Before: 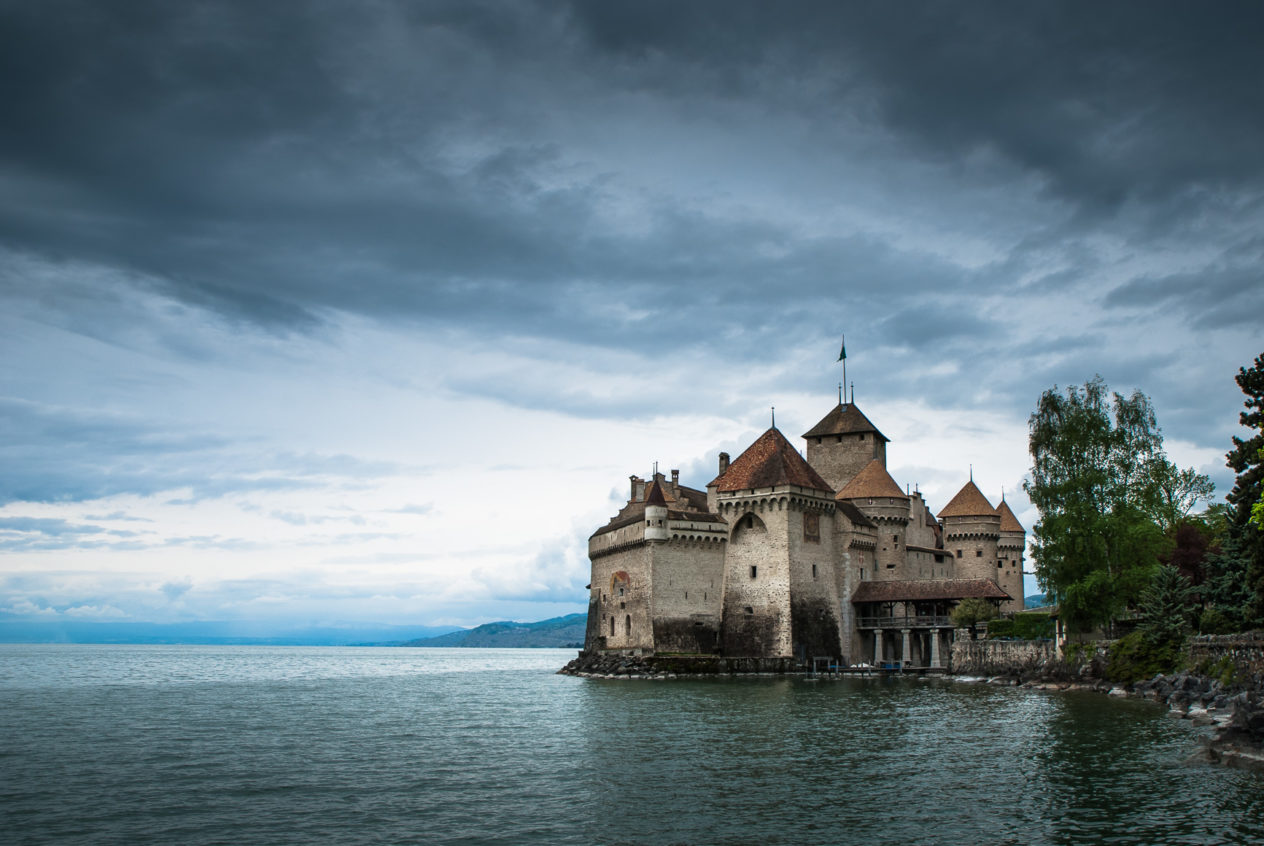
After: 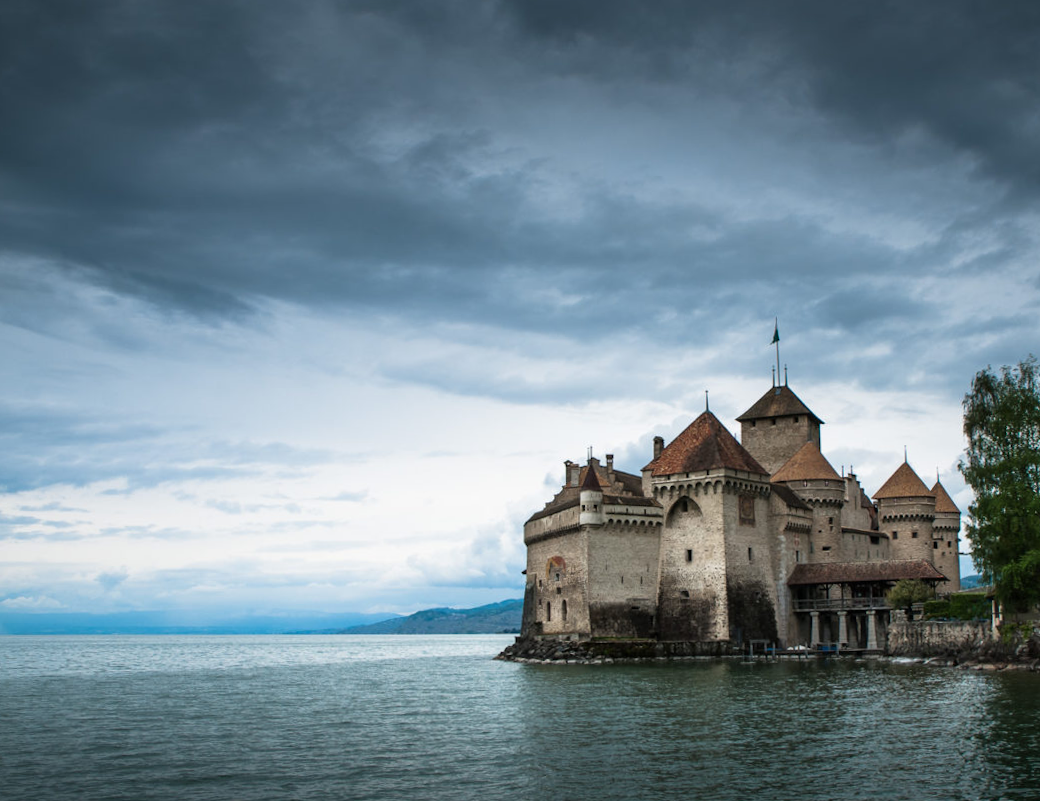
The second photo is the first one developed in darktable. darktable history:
crop and rotate: angle 0.635°, left 4.506%, top 1.019%, right 11.806%, bottom 2.665%
